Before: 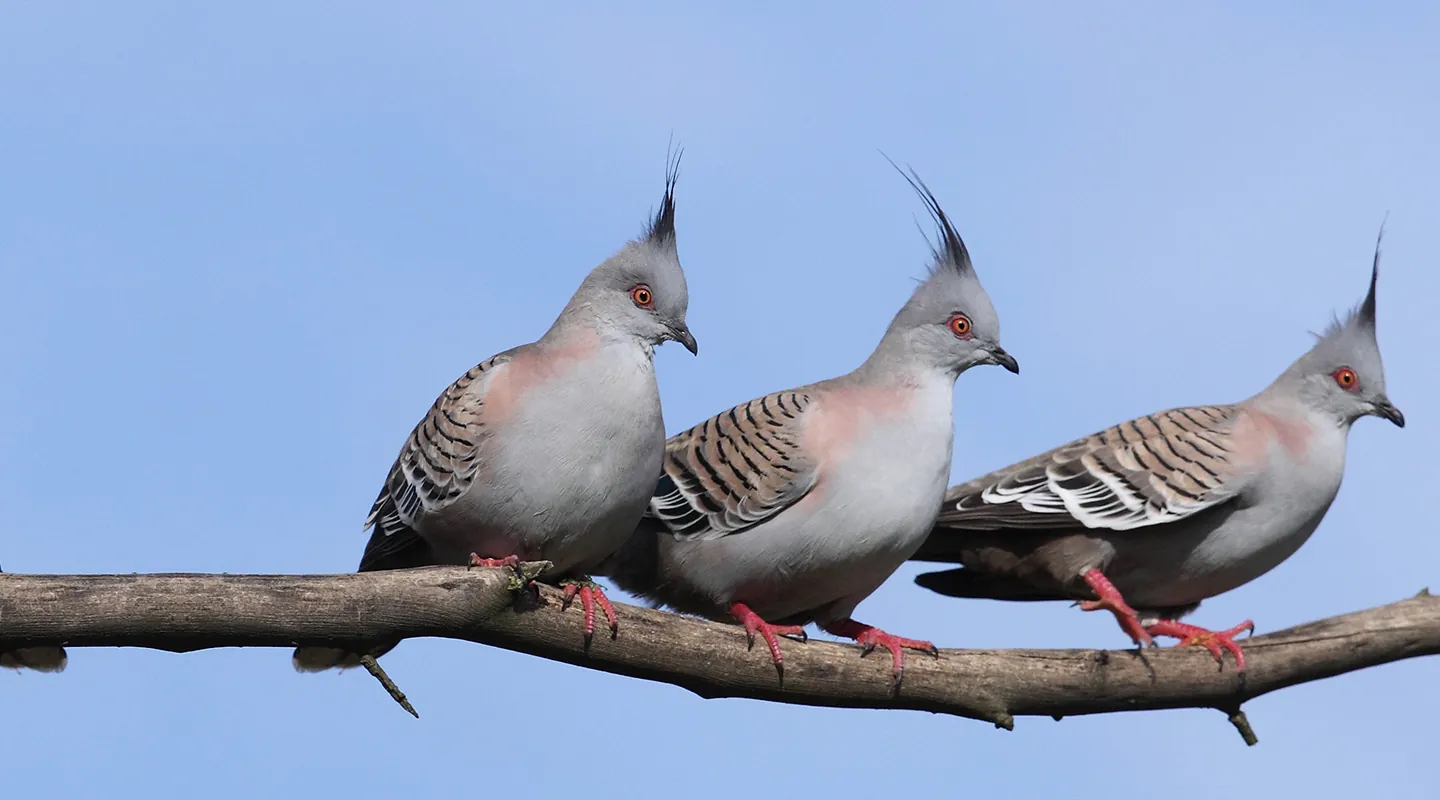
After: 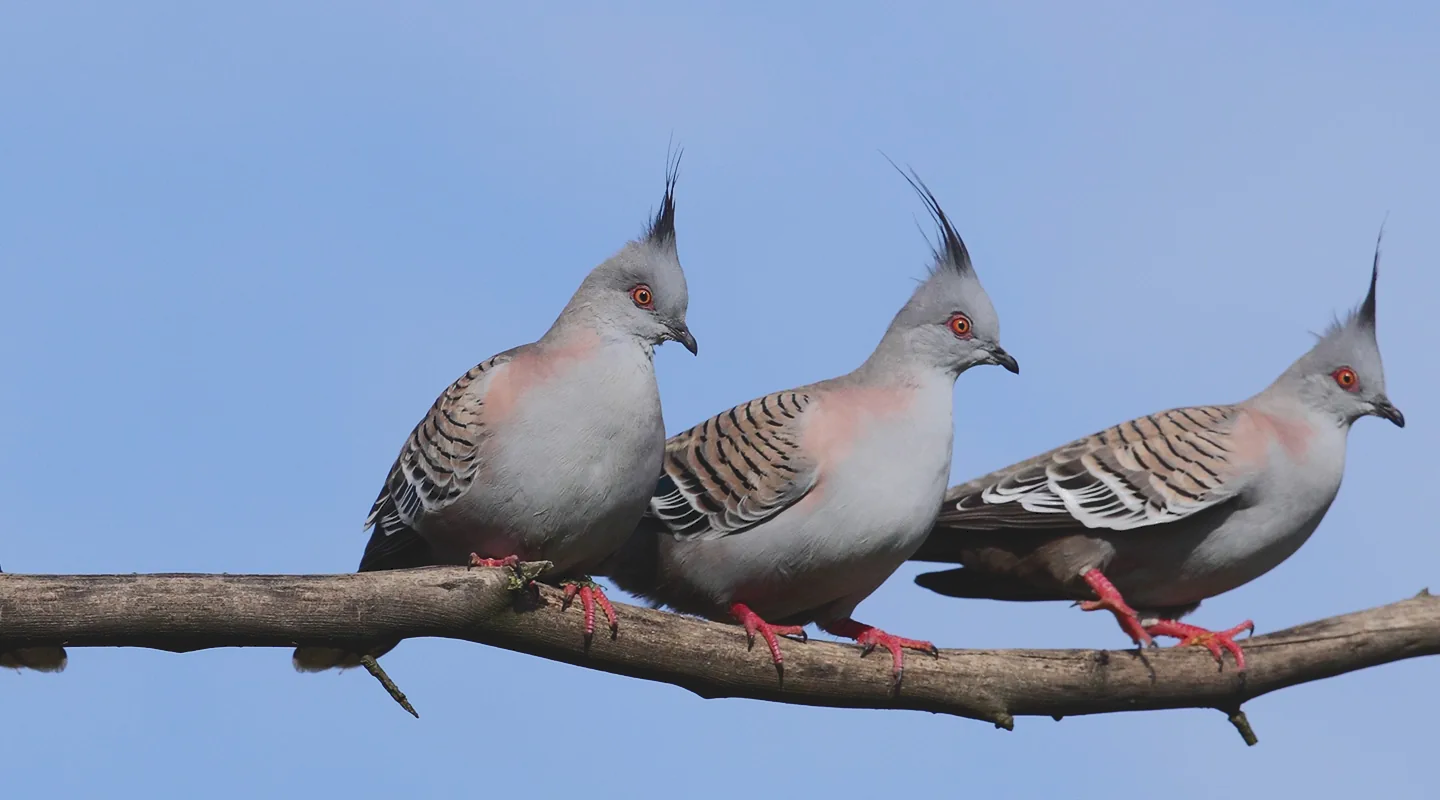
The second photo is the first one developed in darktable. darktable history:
tone curve: curves: ch0 [(0, 0) (0.003, 0.098) (0.011, 0.099) (0.025, 0.103) (0.044, 0.114) (0.069, 0.13) (0.1, 0.142) (0.136, 0.161) (0.177, 0.189) (0.224, 0.224) (0.277, 0.266) (0.335, 0.32) (0.399, 0.38) (0.468, 0.45) (0.543, 0.522) (0.623, 0.598) (0.709, 0.669) (0.801, 0.731) (0.898, 0.786) (1, 1)], color space Lab, independent channels, preserve colors none
